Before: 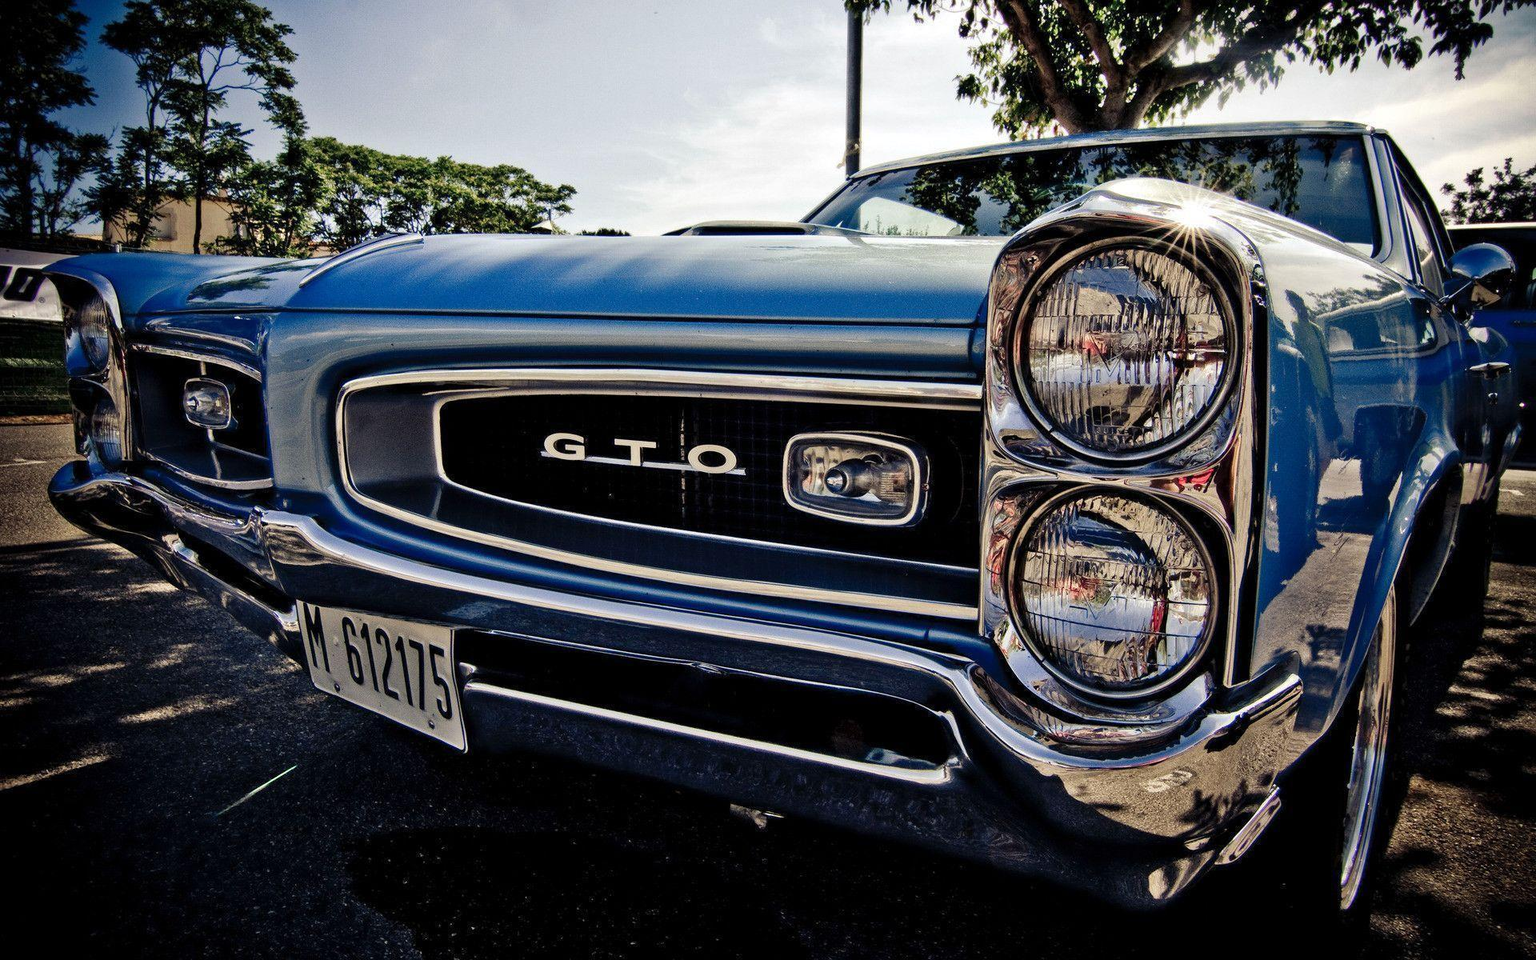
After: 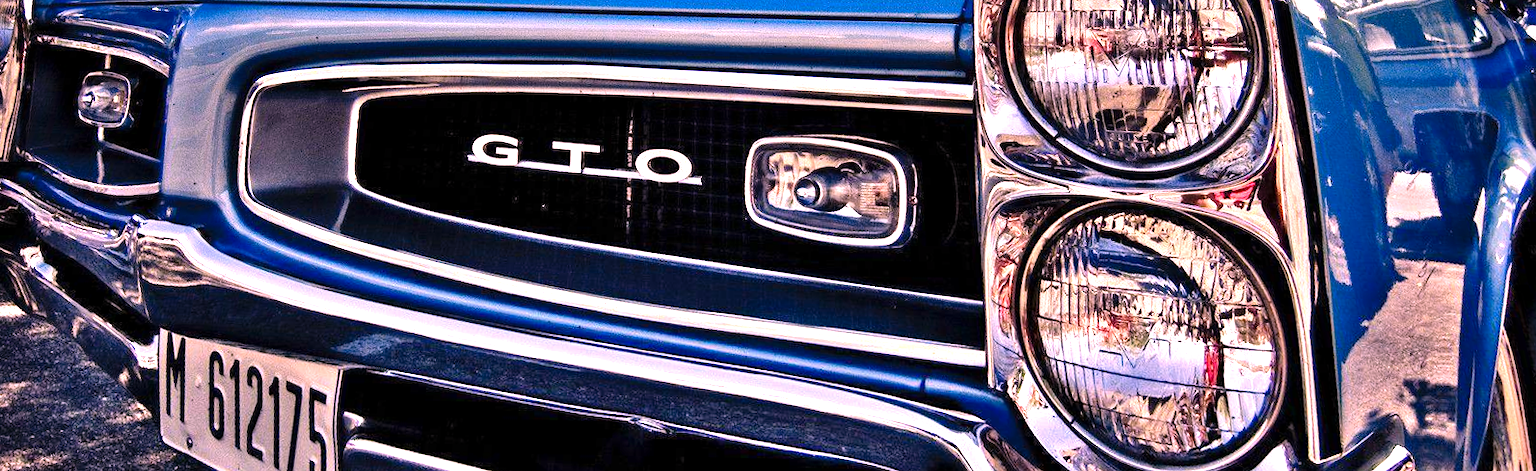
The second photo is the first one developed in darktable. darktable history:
white balance: red 1.188, blue 1.11
shadows and highlights: soften with gaussian
rotate and perspective: rotation 0.72°, lens shift (vertical) -0.352, lens shift (horizontal) -0.051, crop left 0.152, crop right 0.859, crop top 0.019, crop bottom 0.964
crop and rotate: top 23.84%, bottom 34.294%
levels: levels [0, 0.374, 0.749]
